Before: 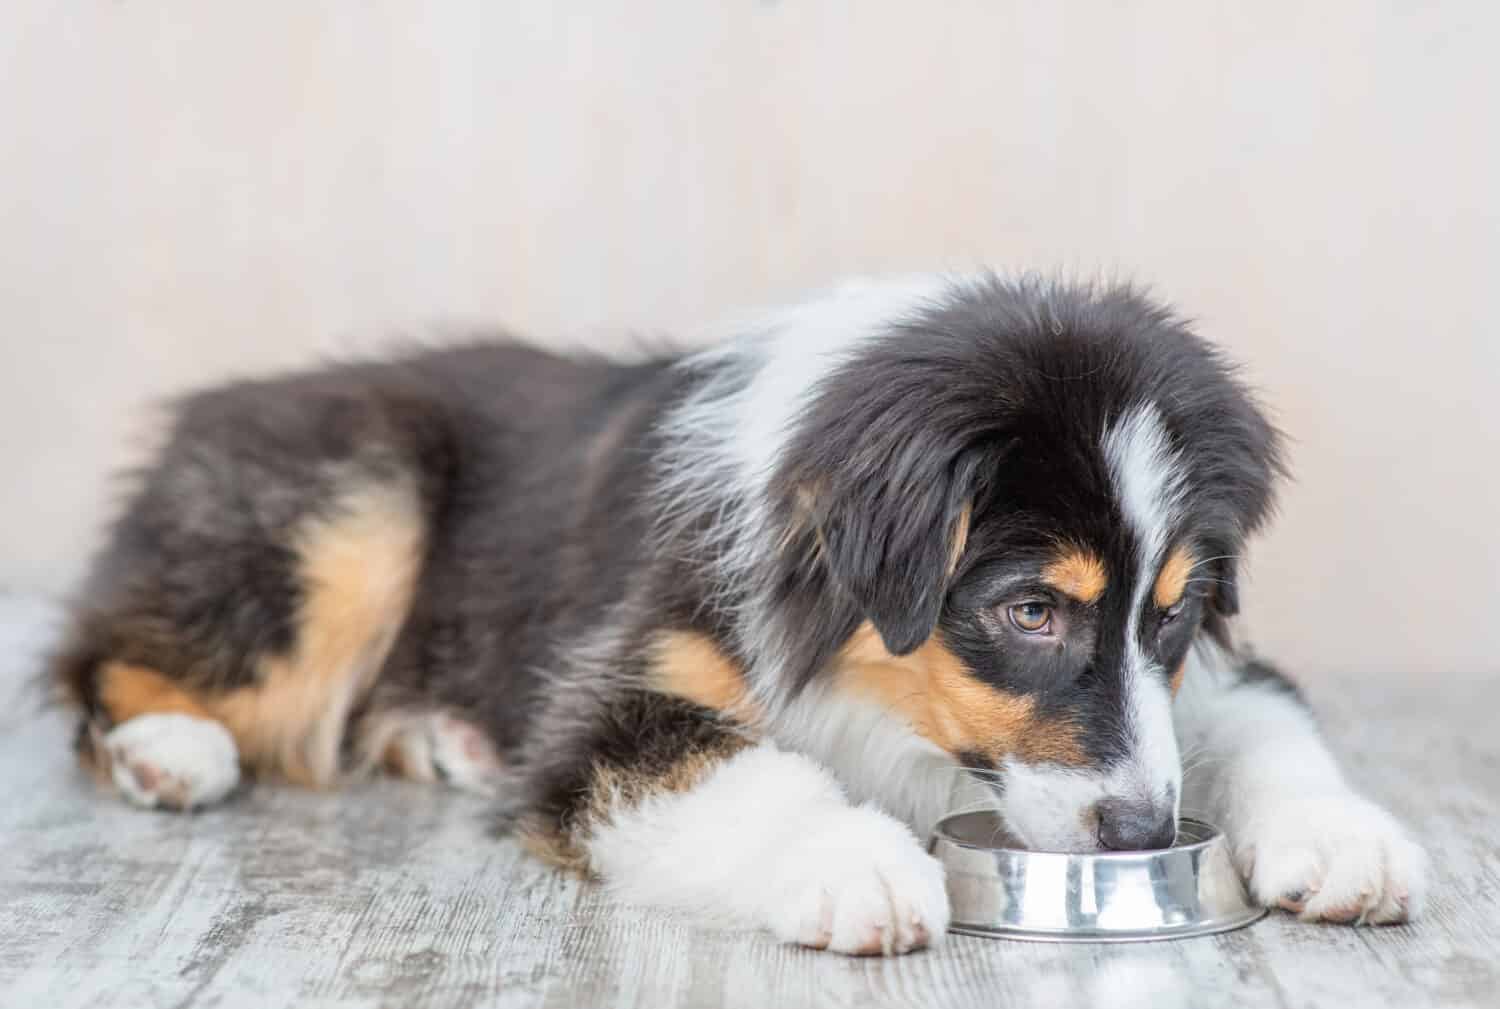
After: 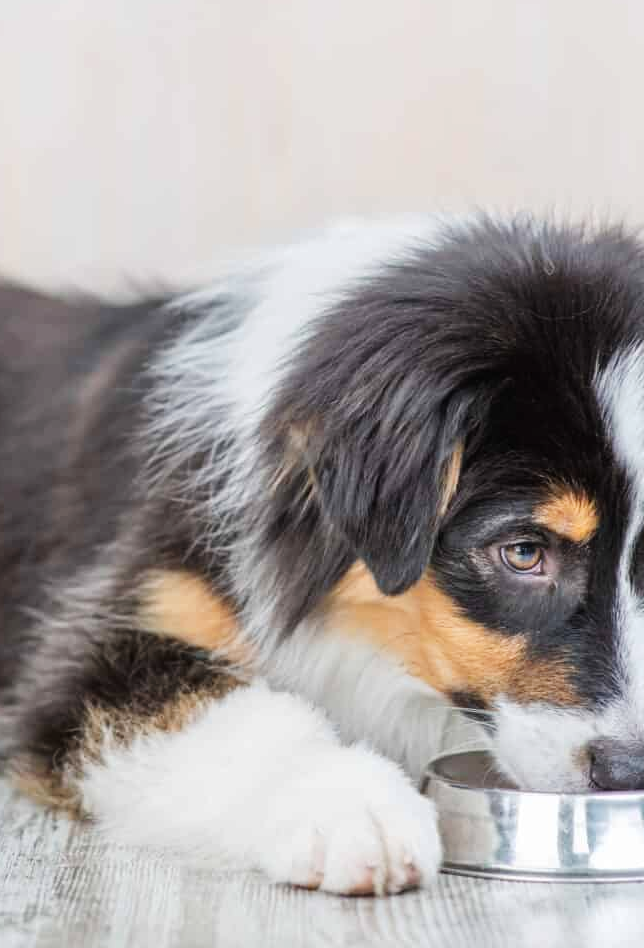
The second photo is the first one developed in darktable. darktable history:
crop: left 33.903%, top 5.989%, right 23.122%
tone curve: curves: ch0 [(0, 0) (0.003, 0.013) (0.011, 0.016) (0.025, 0.023) (0.044, 0.036) (0.069, 0.051) (0.1, 0.076) (0.136, 0.107) (0.177, 0.145) (0.224, 0.186) (0.277, 0.246) (0.335, 0.311) (0.399, 0.378) (0.468, 0.462) (0.543, 0.548) (0.623, 0.636) (0.709, 0.728) (0.801, 0.816) (0.898, 0.9) (1, 1)], preserve colors none
